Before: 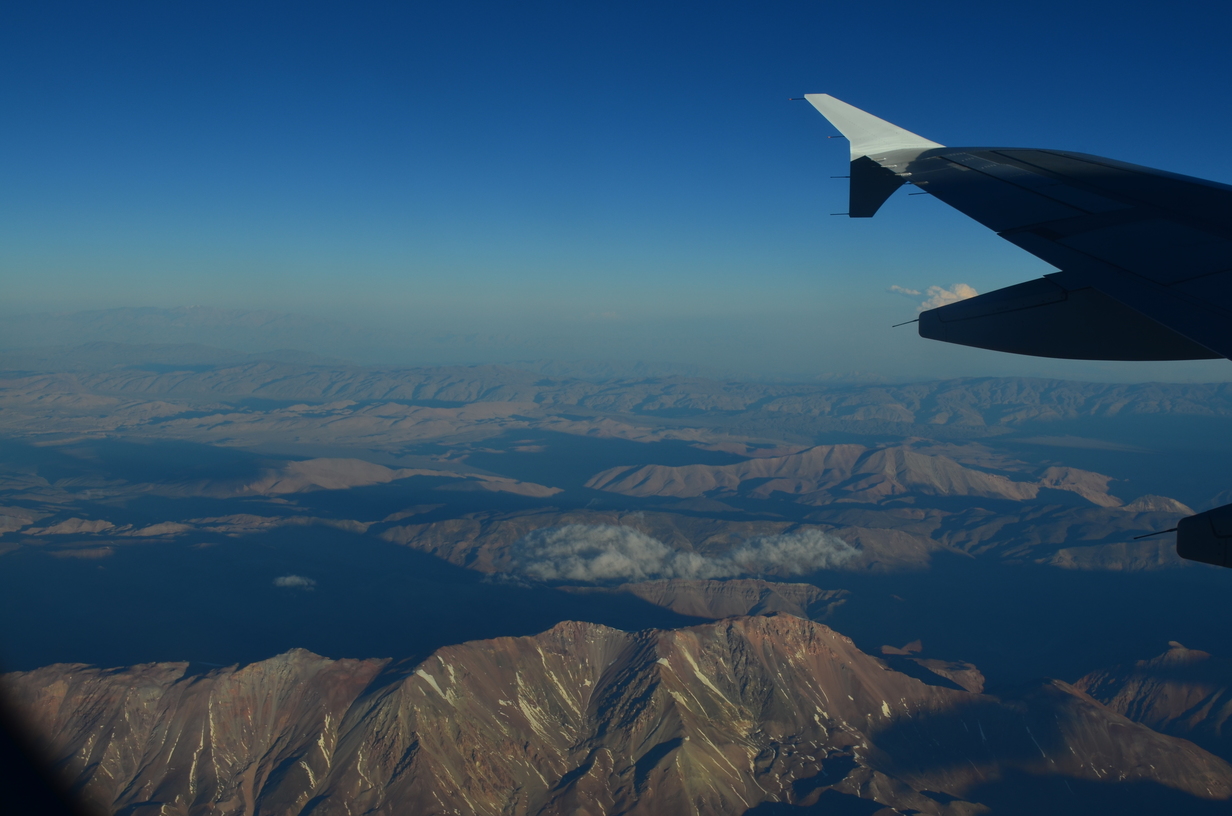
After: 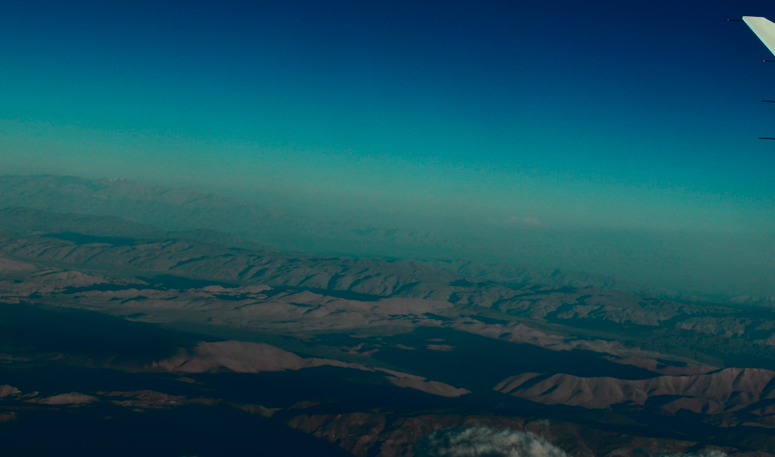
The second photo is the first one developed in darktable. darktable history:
color balance rgb: highlights gain › chroma 2.009%, highlights gain › hue 72.42°, linear chroma grading › shadows 16.589%, perceptual saturation grading › global saturation 29.91%, perceptual brilliance grading › highlights 3.781%, perceptual brilliance grading › mid-tones -18.856%, perceptual brilliance grading › shadows -40.932%, global vibrance 41.735%
tone curve: curves: ch0 [(0, 0.014) (0.17, 0.099) (0.392, 0.438) (0.725, 0.828) (0.872, 0.918) (1, 0.981)]; ch1 [(0, 0) (0.402, 0.36) (0.489, 0.491) (0.5, 0.503) (0.515, 0.52) (0.545, 0.572) (0.615, 0.662) (0.701, 0.725) (1, 1)]; ch2 [(0, 0) (0.42, 0.458) (0.485, 0.499) (0.503, 0.503) (0.531, 0.542) (0.561, 0.594) (0.644, 0.694) (0.717, 0.753) (1, 0.991)], color space Lab, independent channels, preserve colors none
crop and rotate: angle -4.53°, left 2.055%, top 7.051%, right 27.716%, bottom 30.423%
